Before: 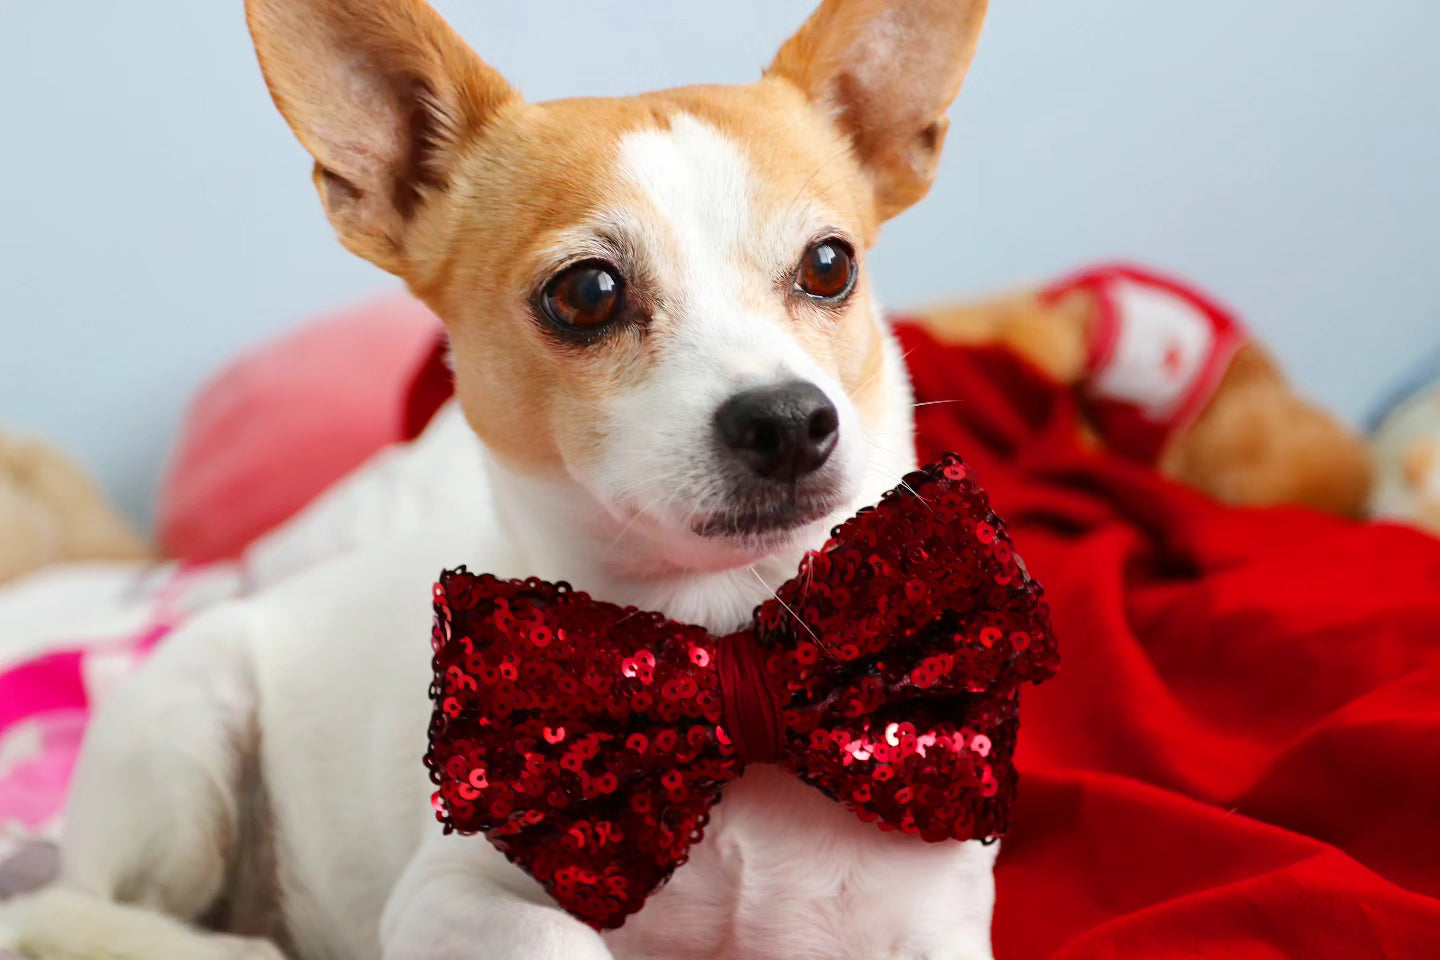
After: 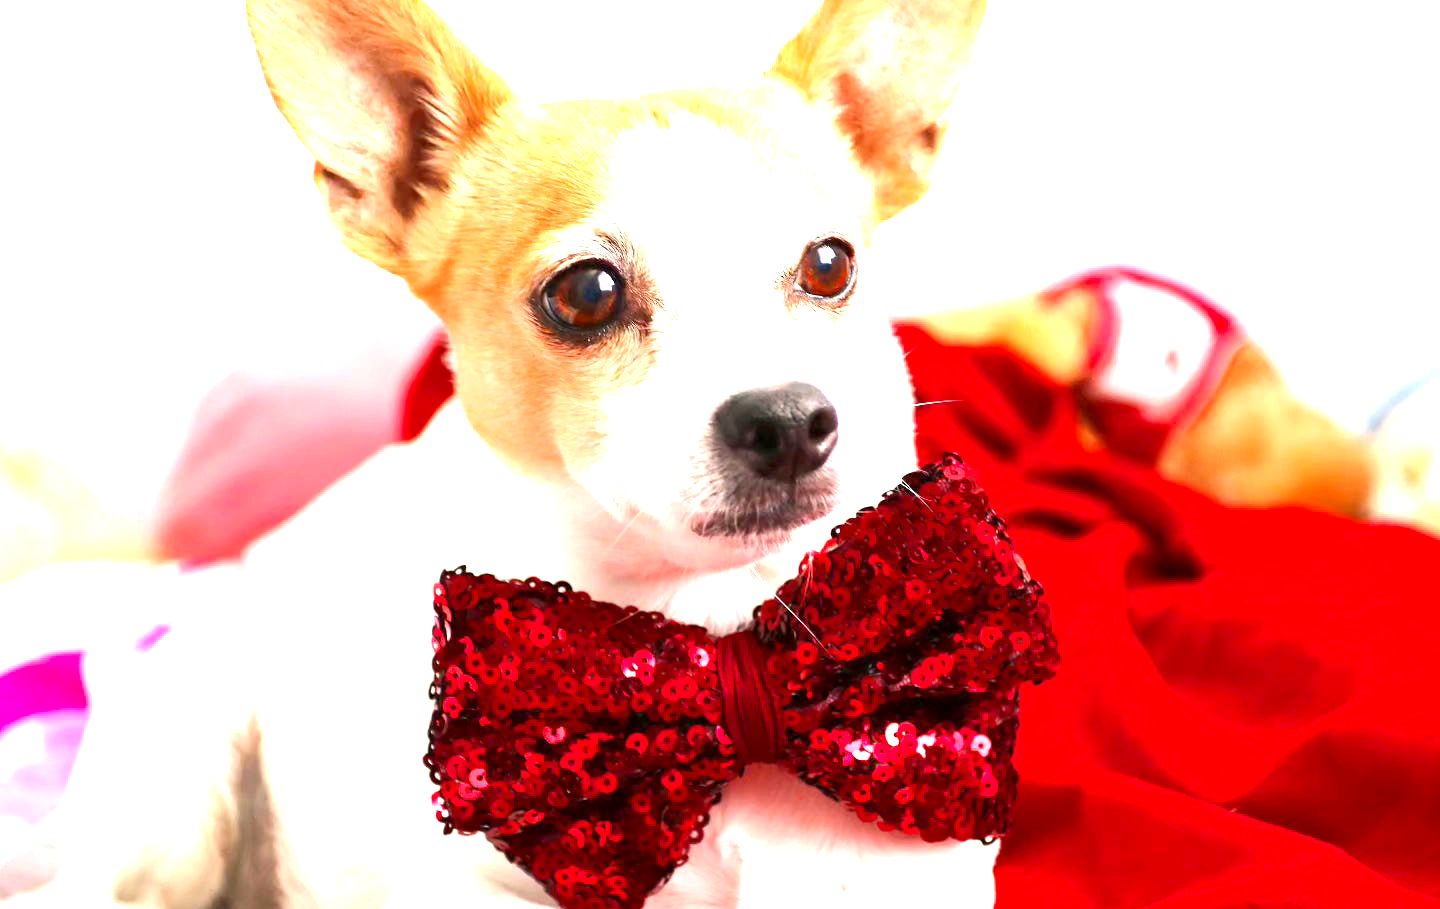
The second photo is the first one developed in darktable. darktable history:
crop and rotate: top 0.002%, bottom 5.296%
exposure: black level correction 0.001, exposure 1.808 EV, compensate exposure bias true, compensate highlight preservation false
color correction: highlights a* 5.85, highlights b* 4.8
